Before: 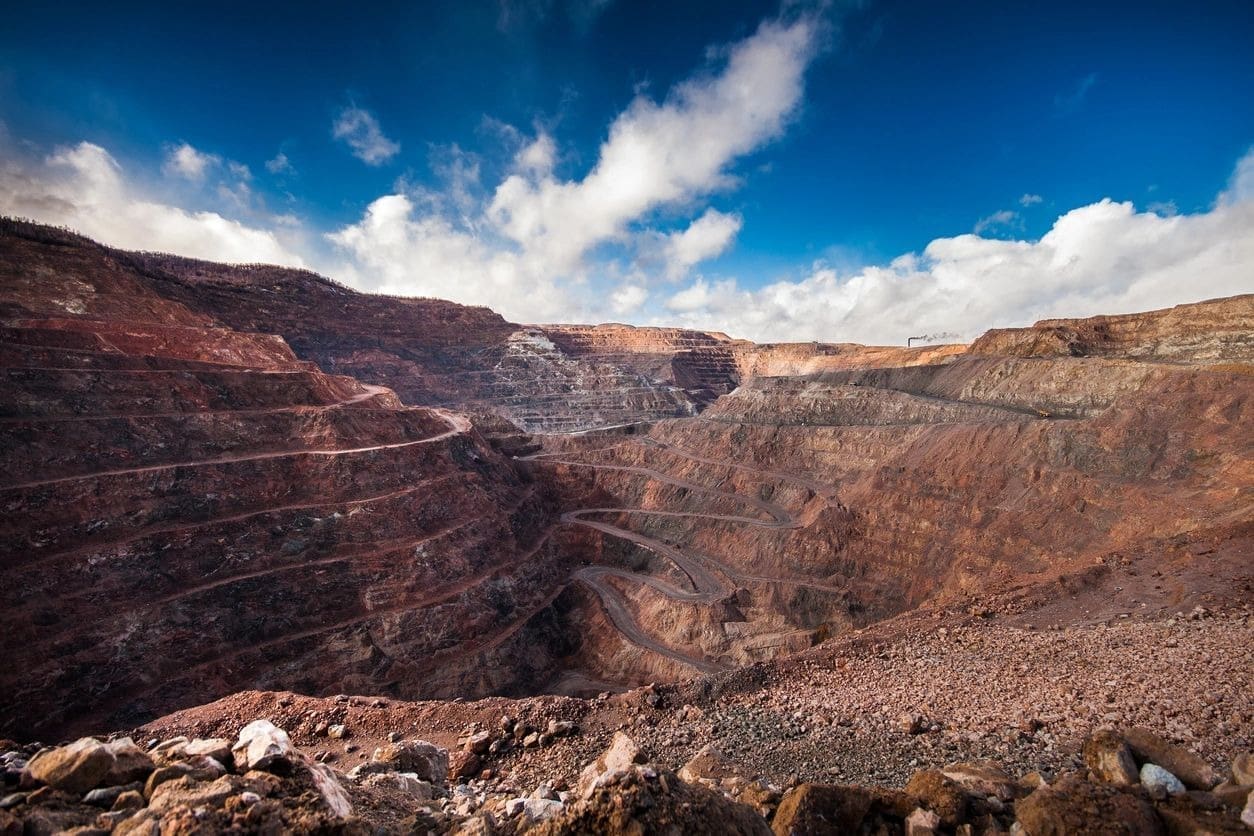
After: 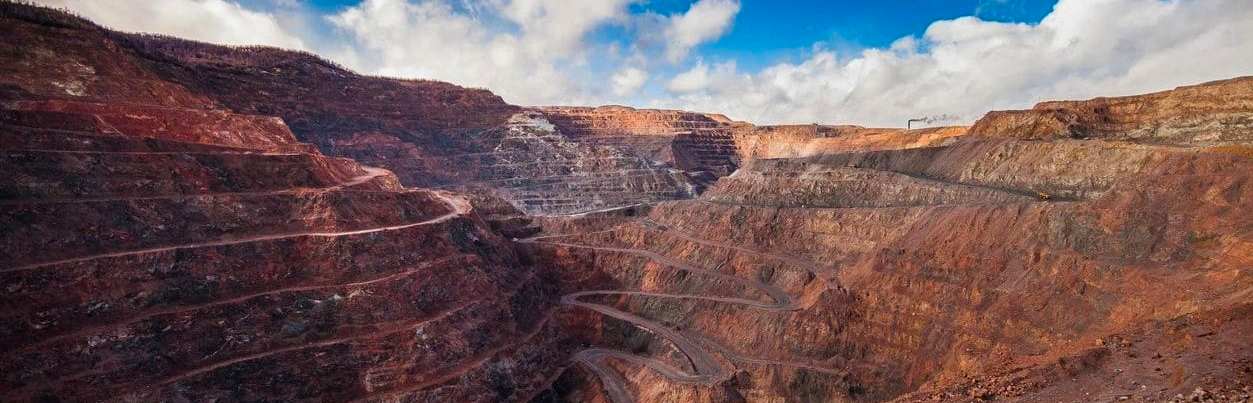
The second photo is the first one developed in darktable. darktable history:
crop and rotate: top 26.263%, bottom 25.455%
color correction: highlights b* -0.018, saturation 1.3
exposure: exposure -0.152 EV, compensate highlight preservation false
